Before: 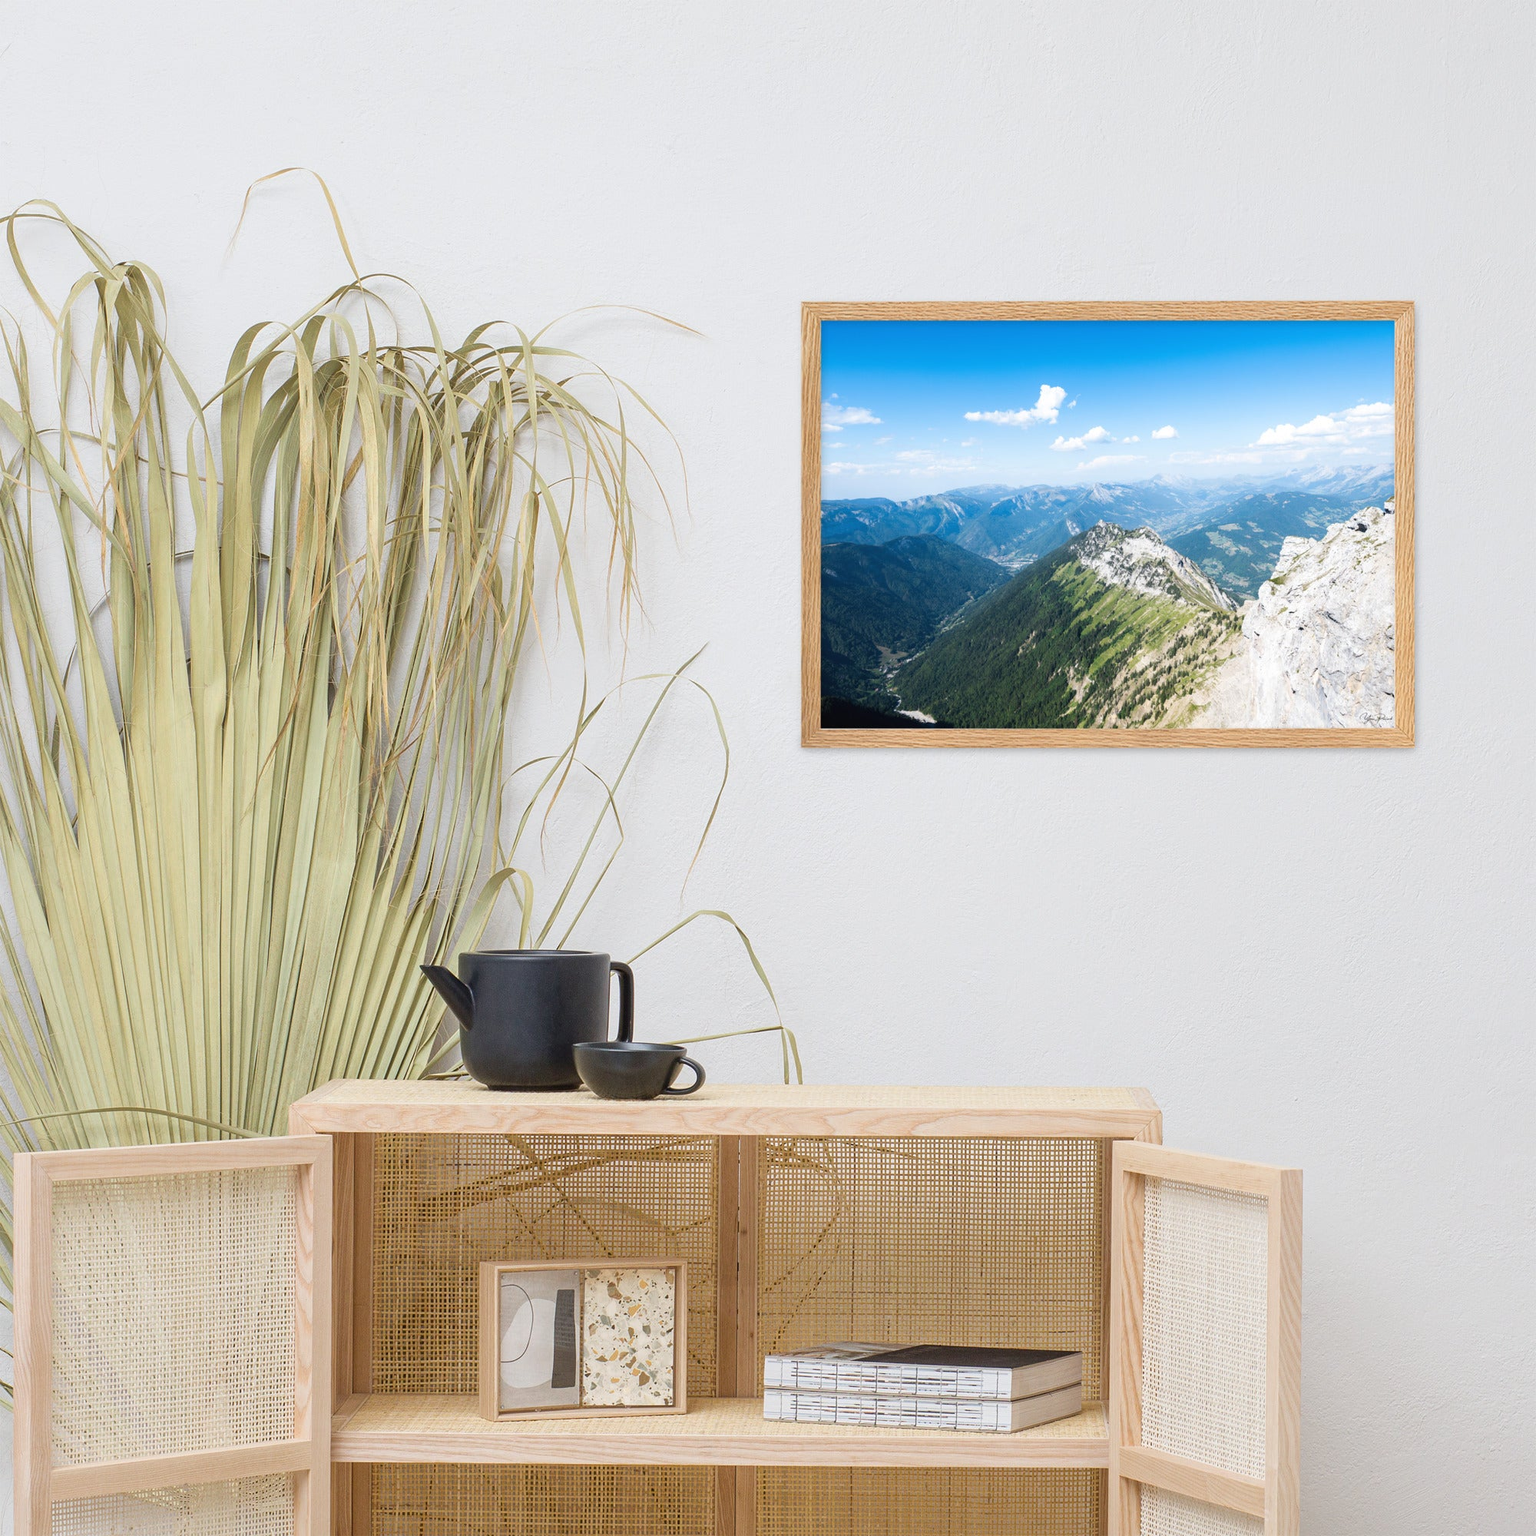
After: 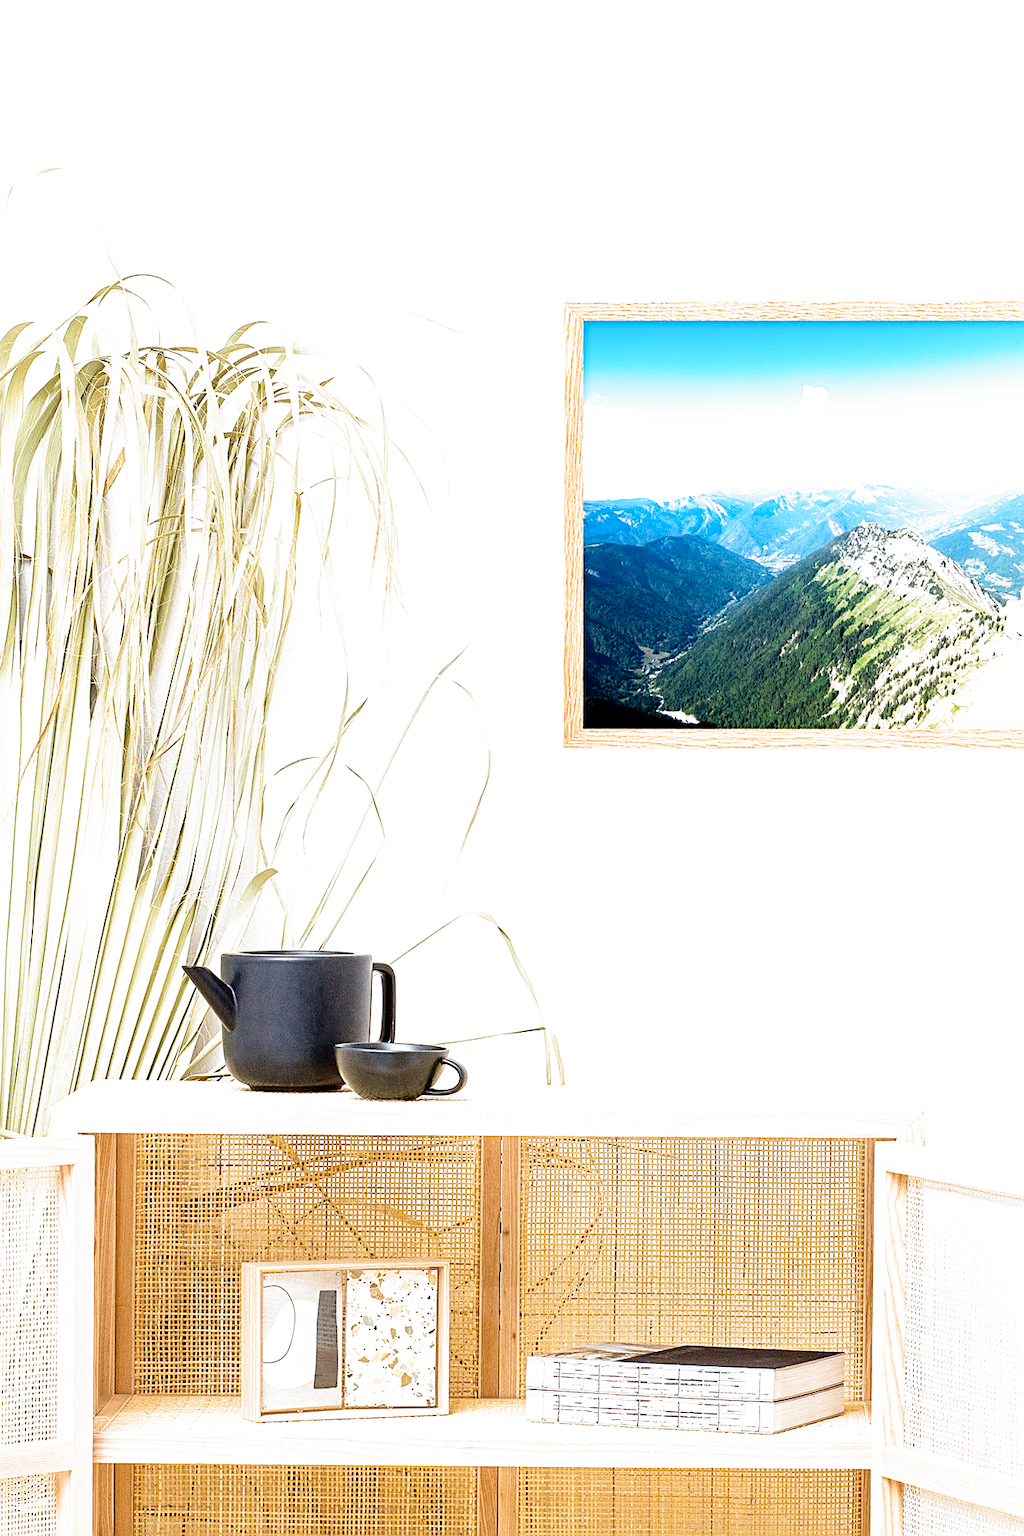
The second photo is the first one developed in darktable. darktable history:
filmic rgb: middle gray luminance 8.8%, black relative exposure -6.3 EV, white relative exposure 2.7 EV, threshold 6 EV, target black luminance 0%, hardness 4.74, latitude 73.47%, contrast 1.332, shadows ↔ highlights balance 10.13%, add noise in highlights 0, preserve chrominance no, color science v3 (2019), use custom middle-gray values true, iterations of high-quality reconstruction 0, contrast in highlights soft, enable highlight reconstruction true
sharpen: on, module defaults
crop and rotate: left 15.546%, right 17.787%
